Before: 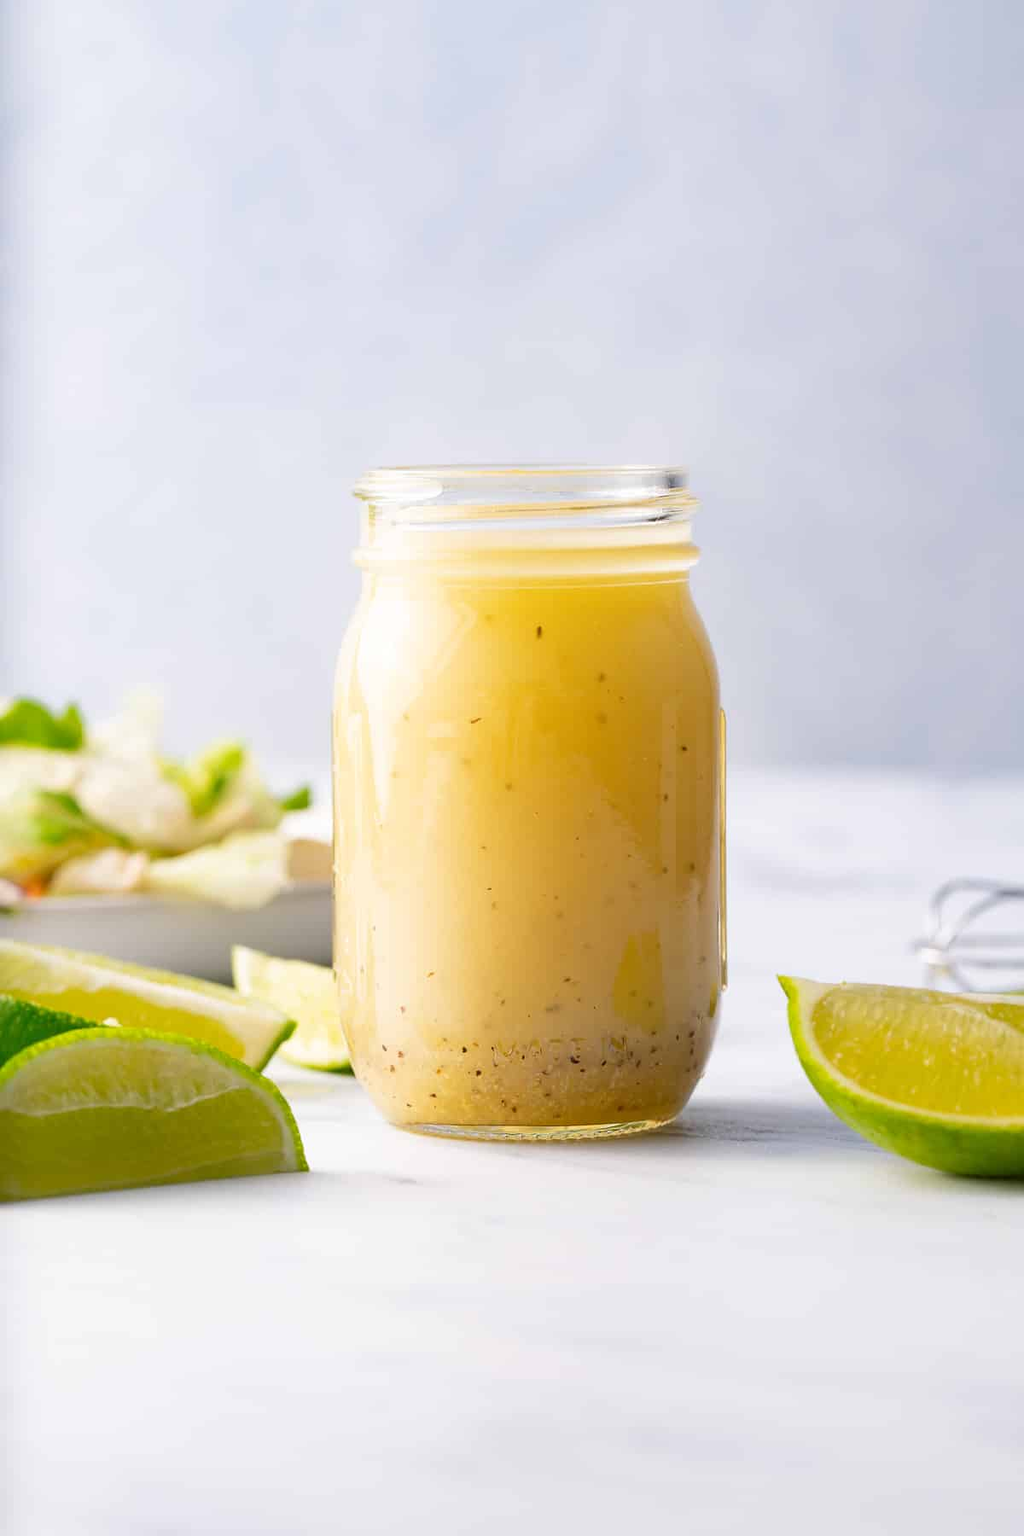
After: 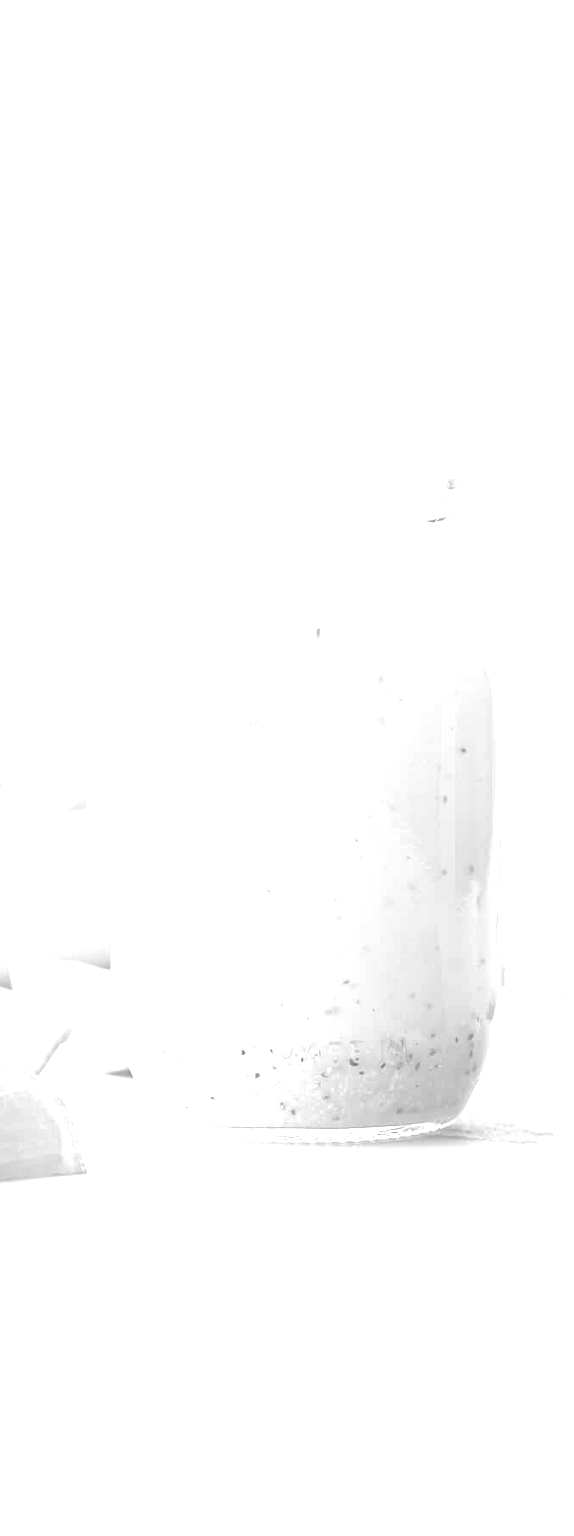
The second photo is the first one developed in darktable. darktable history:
color correction: highlights a* 2.75, highlights b* 5, shadows a* -2.04, shadows b* -4.84, saturation 0.8
crop: left 21.674%, right 22.086%
colorize: hue 25.2°, saturation 83%, source mix 82%, lightness 79%, version 1
monochrome: a 32, b 64, size 2.3, highlights 1
tone curve: curves: ch0 [(0, 0) (0.227, 0.17) (0.766, 0.774) (1, 1)]; ch1 [(0, 0) (0.114, 0.127) (0.437, 0.452) (0.498, 0.498) (0.529, 0.541) (0.579, 0.589) (1, 1)]; ch2 [(0, 0) (0.233, 0.259) (0.493, 0.492) (0.587, 0.573) (1, 1)], color space Lab, independent channels, preserve colors none
color balance rgb: linear chroma grading › global chroma 10%, perceptual saturation grading › global saturation 5%, perceptual brilliance grading › global brilliance 4%, global vibrance 7%, saturation formula JzAzBz (2021)
